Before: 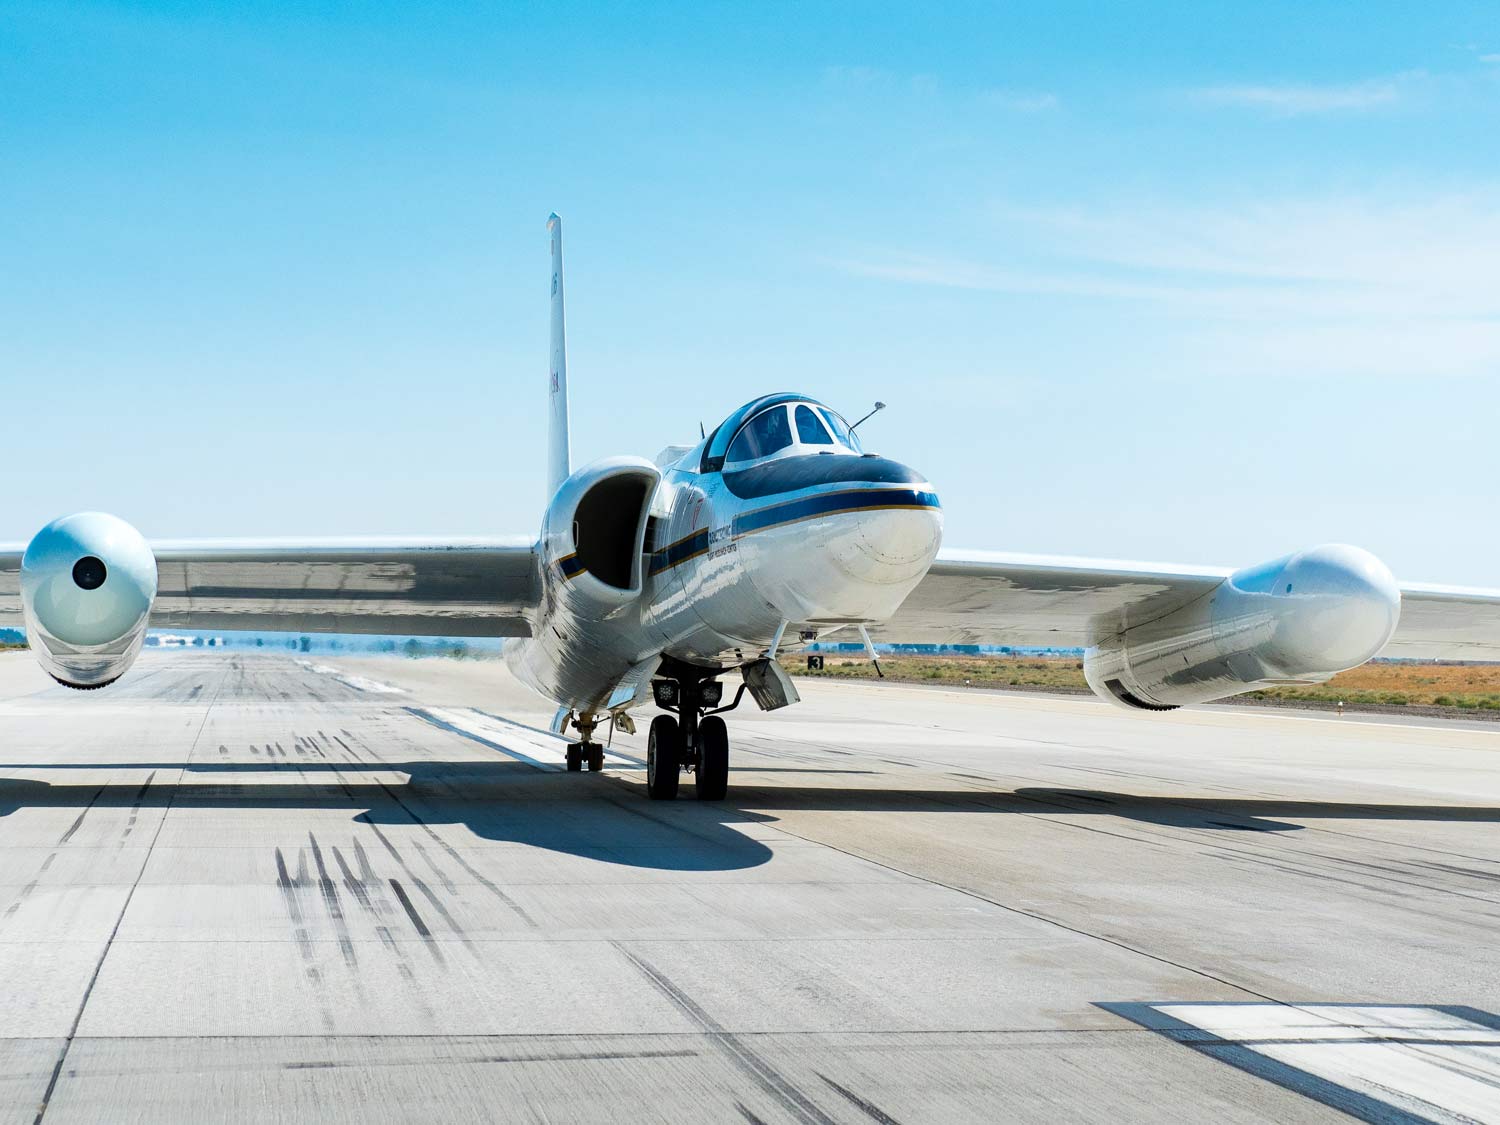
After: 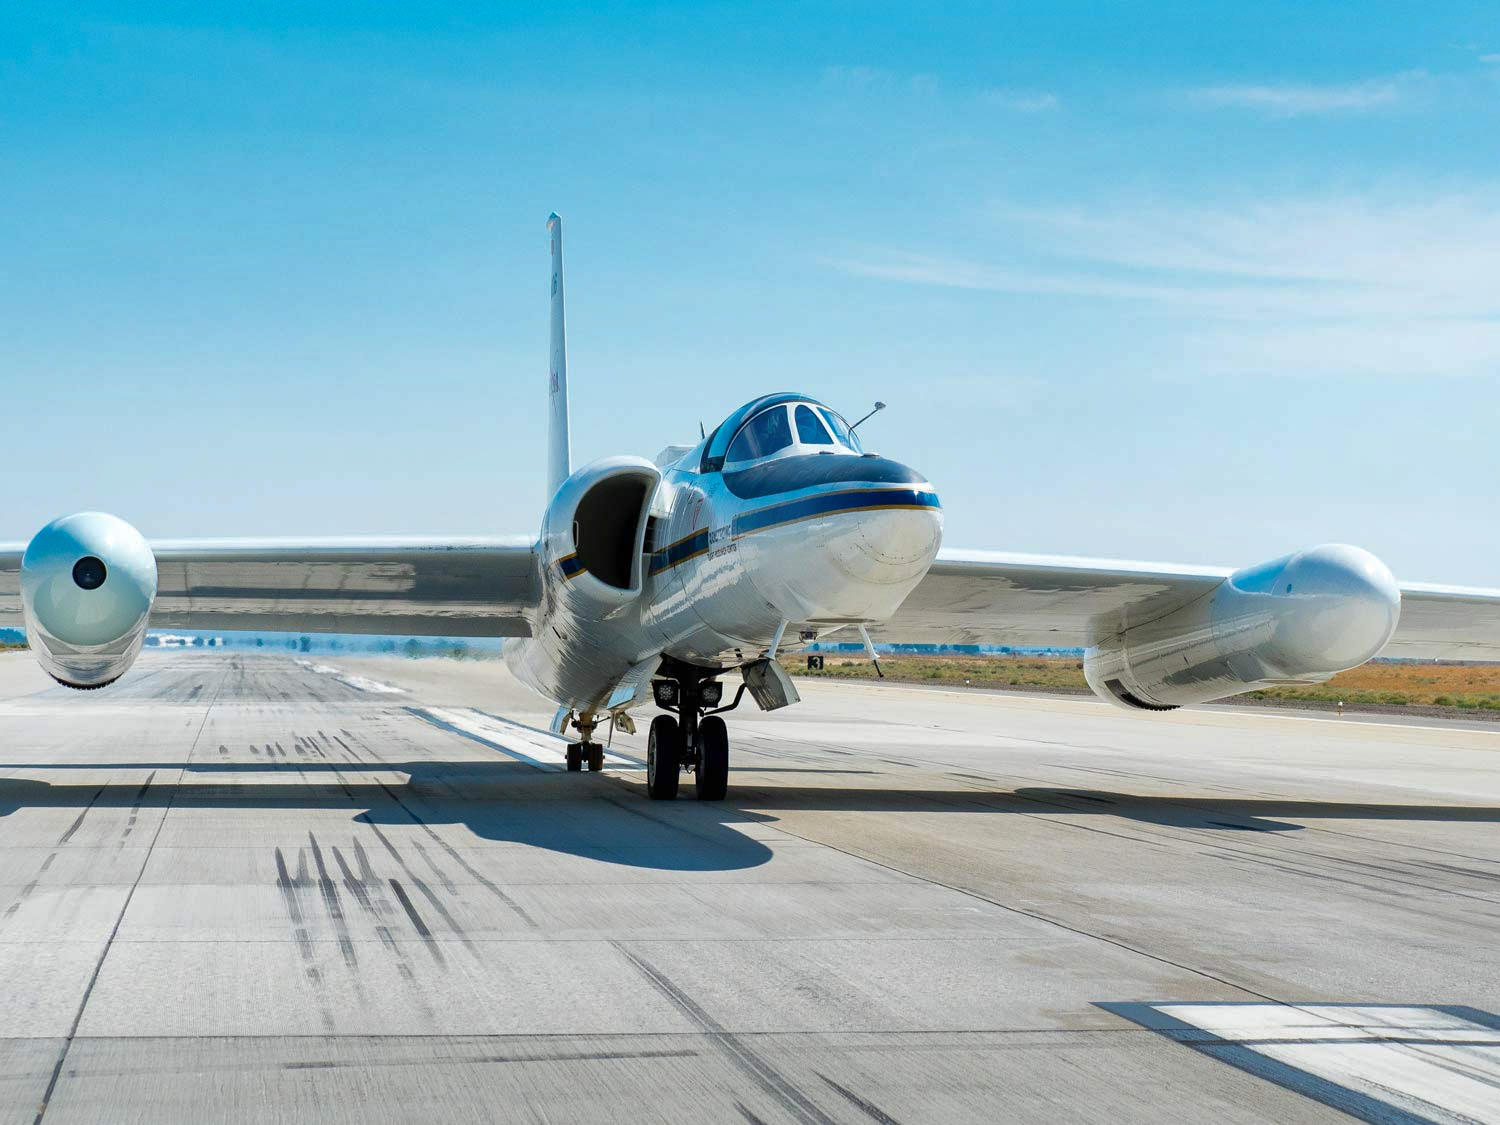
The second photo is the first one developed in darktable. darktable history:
shadows and highlights: on, module defaults
white balance: emerald 1
